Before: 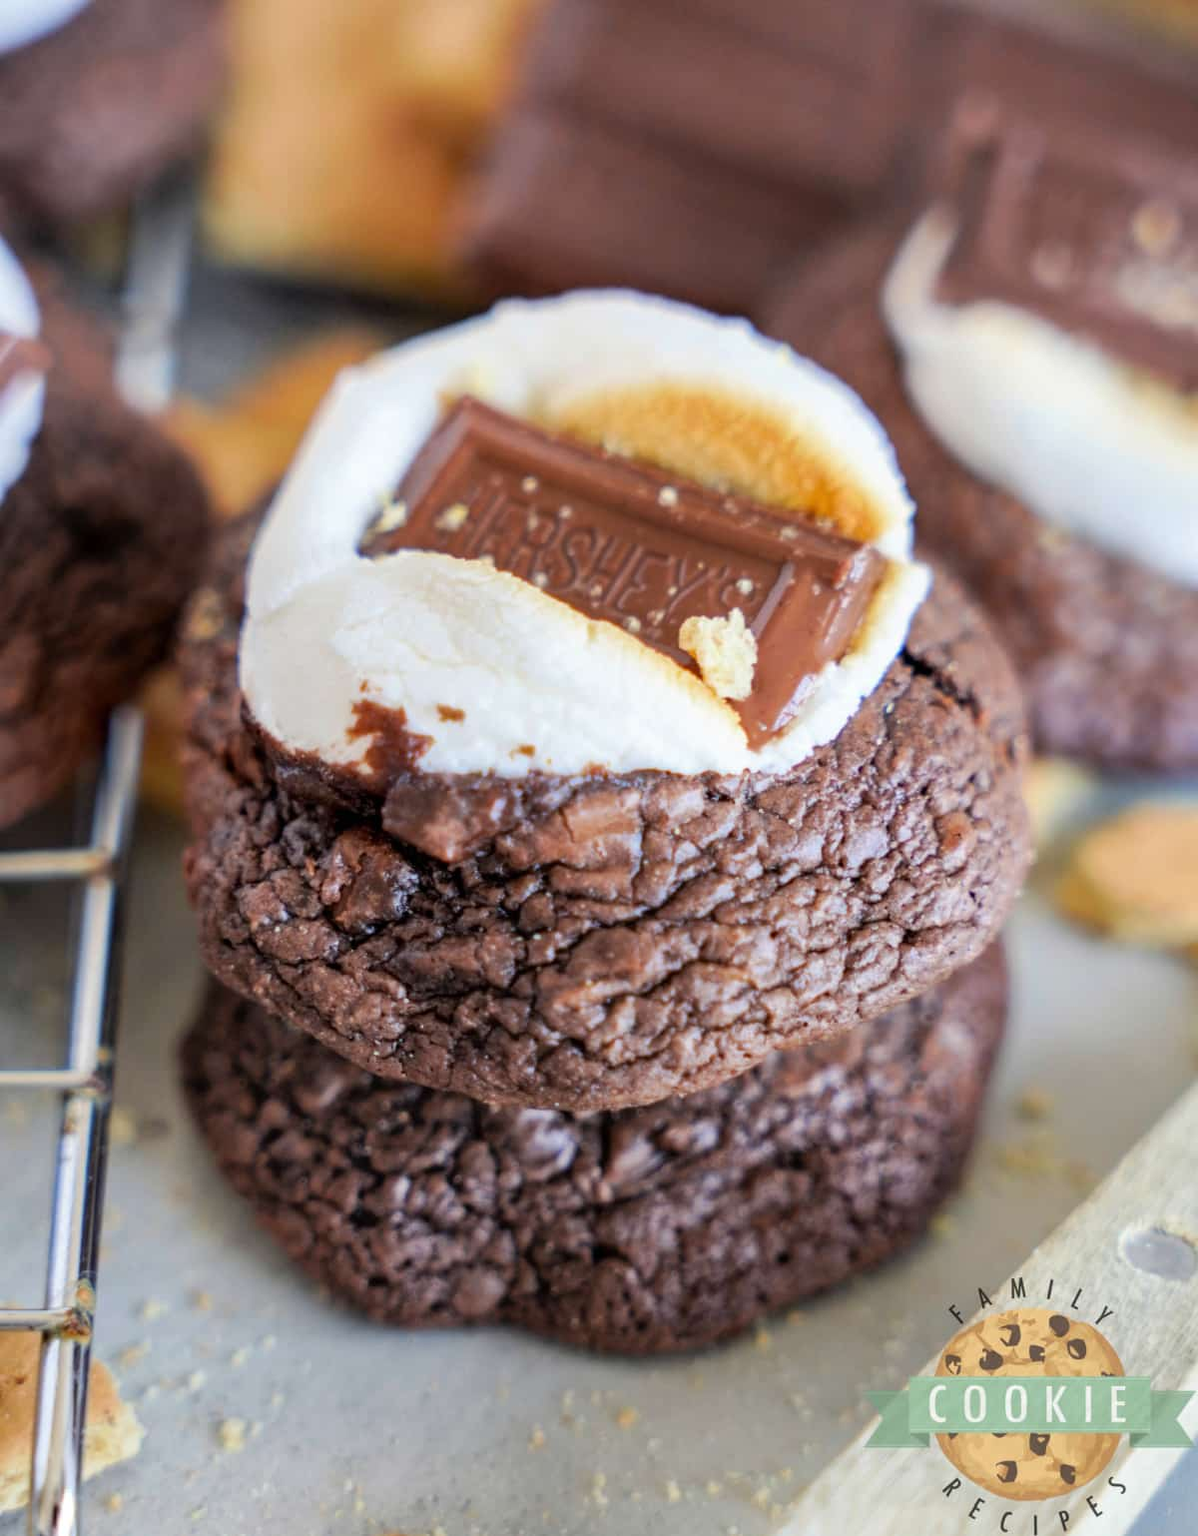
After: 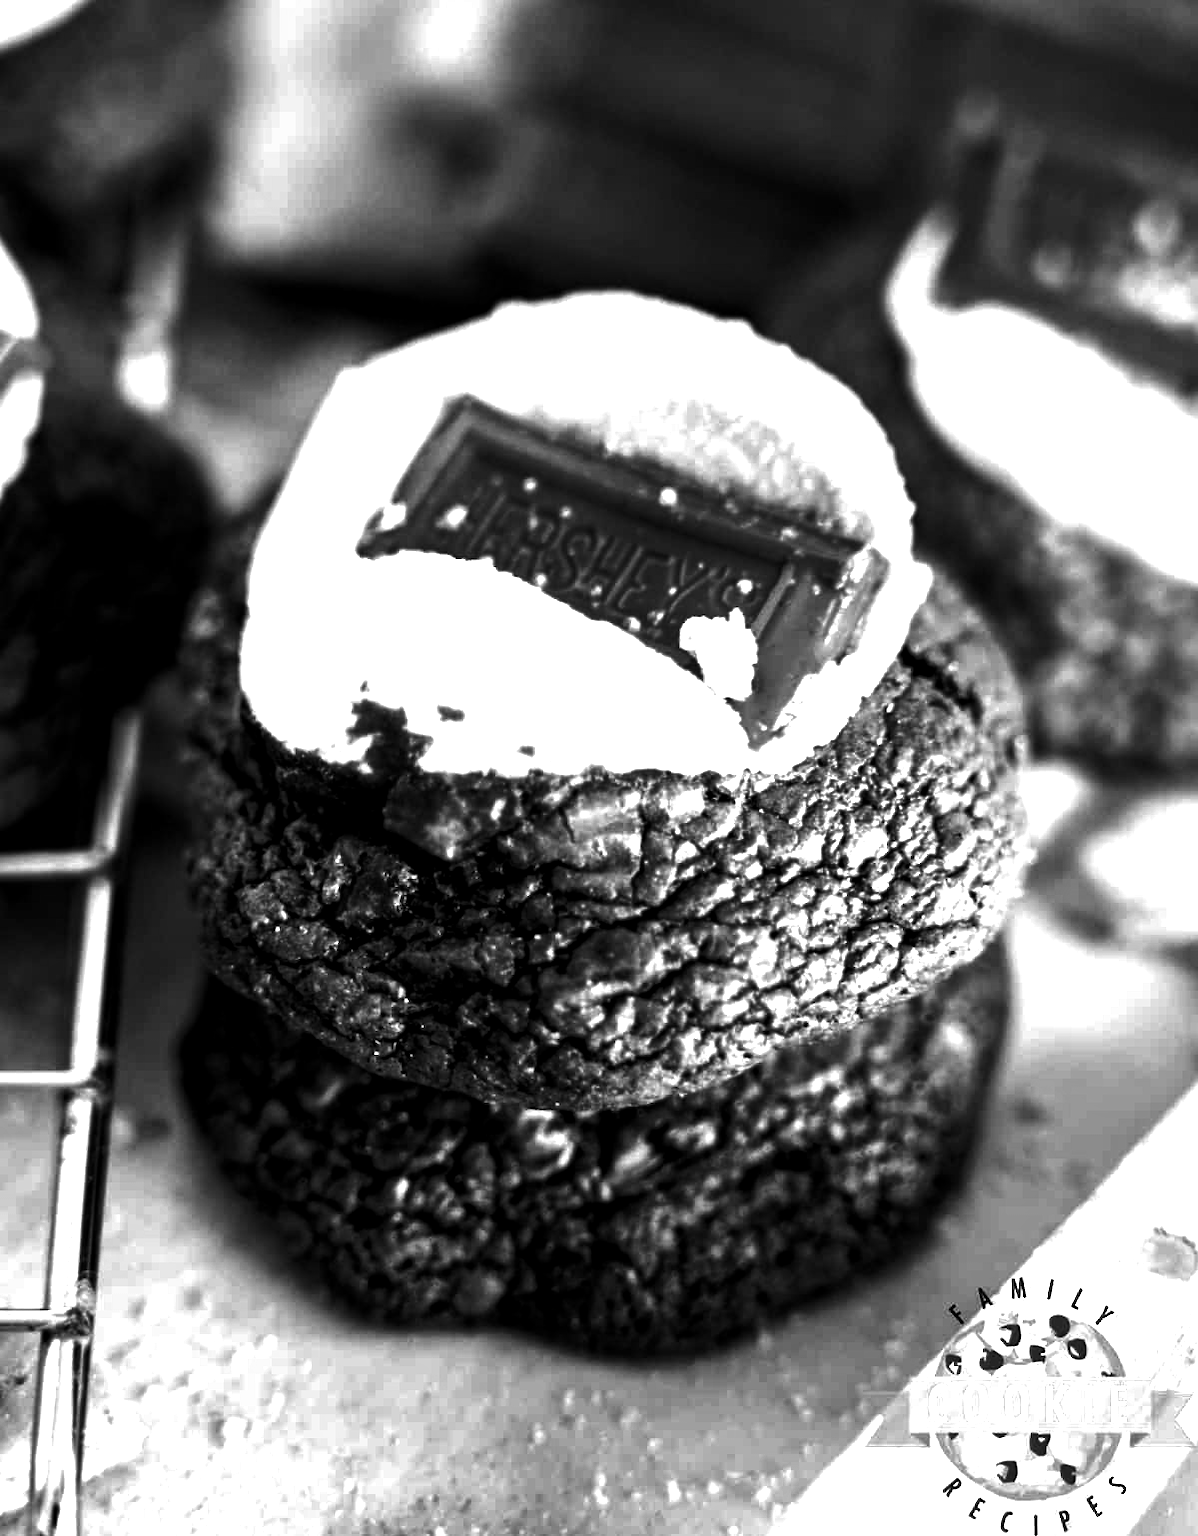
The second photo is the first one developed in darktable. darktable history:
exposure: exposure 1.061 EV, compensate highlight preservation false
contrast brightness saturation: contrast 0.02, brightness -1, saturation -1
local contrast: highlights 100%, shadows 100%, detail 120%, midtone range 0.2
